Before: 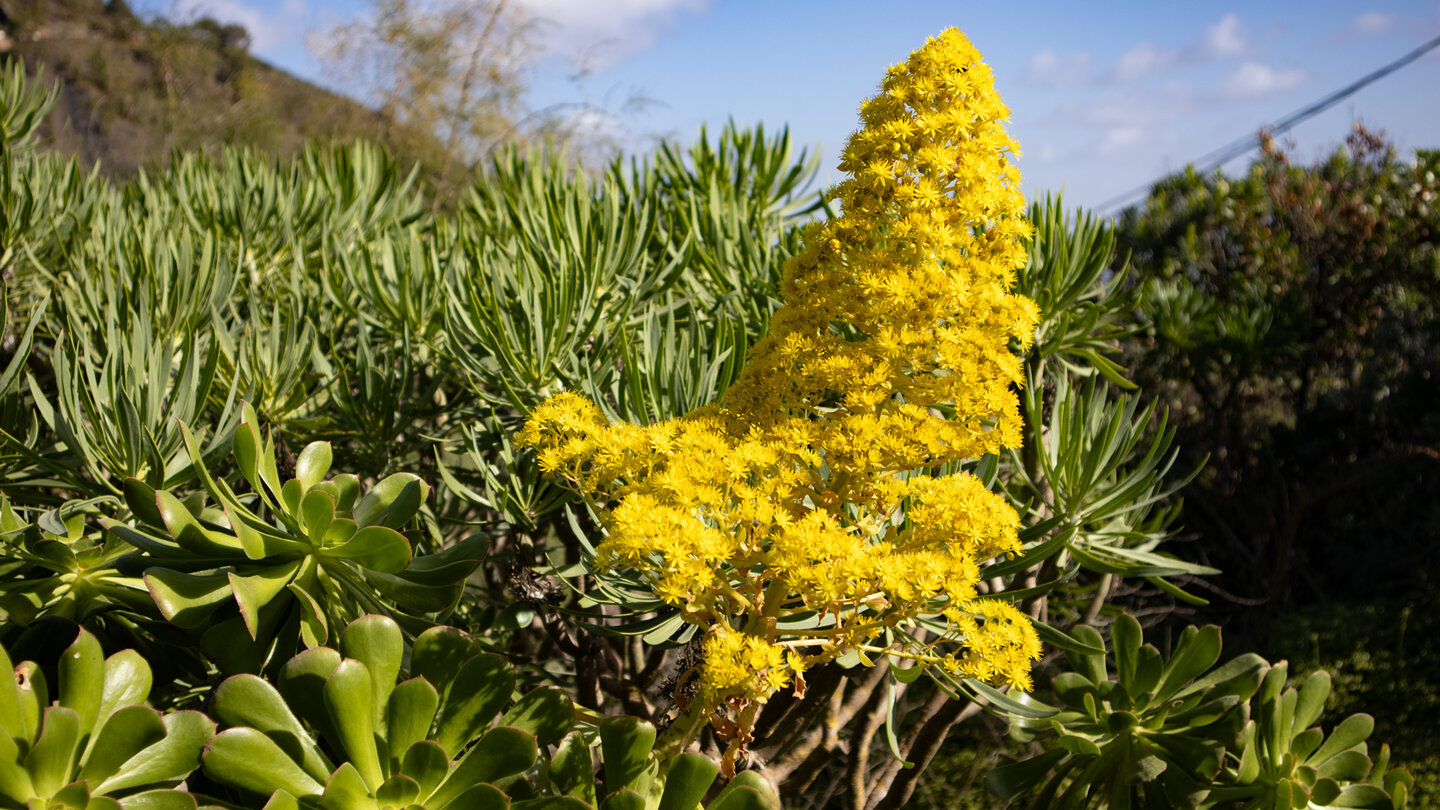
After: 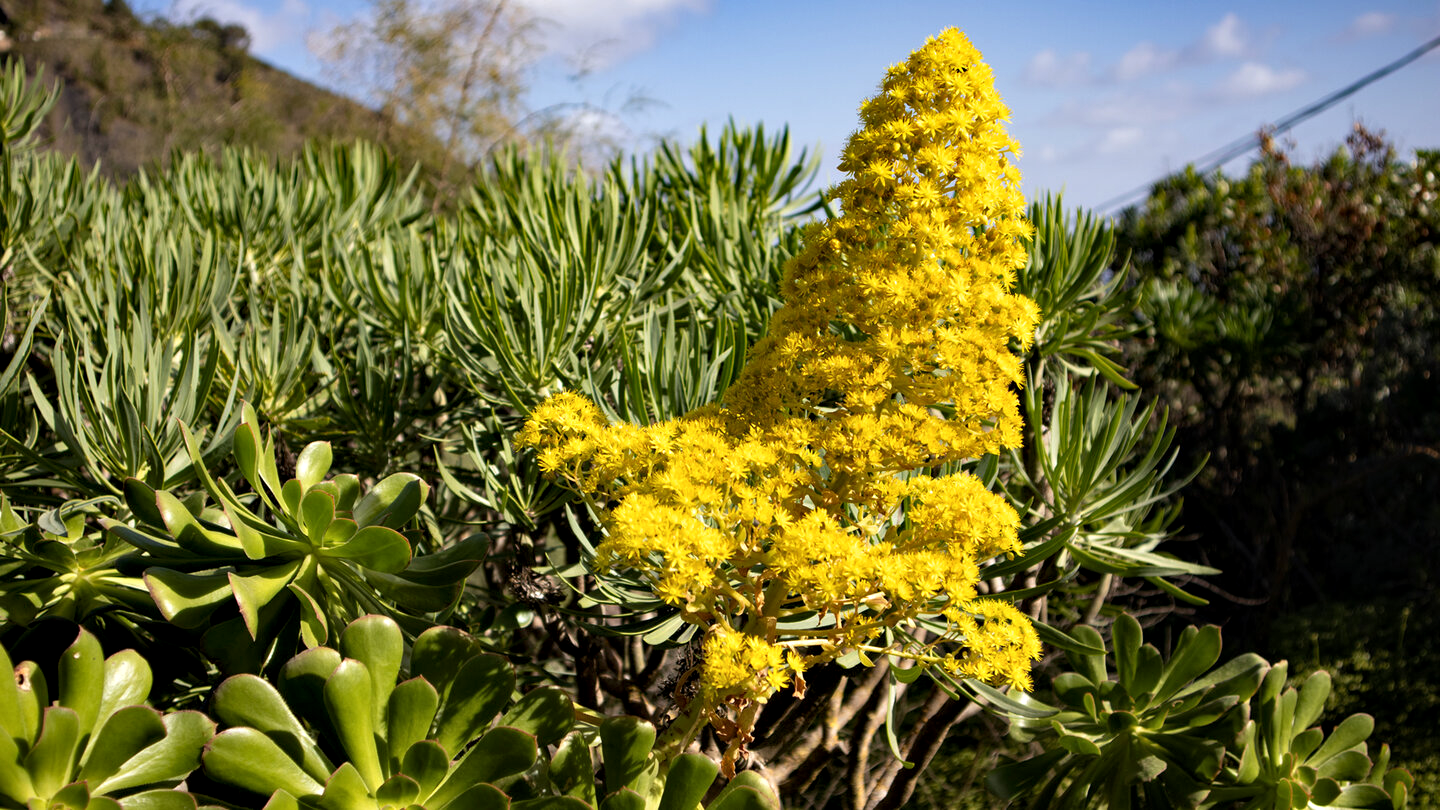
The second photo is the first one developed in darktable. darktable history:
contrast equalizer: octaves 7, y [[0.6 ×6], [0.55 ×6], [0 ×6], [0 ×6], [0 ×6]], mix 0.359
